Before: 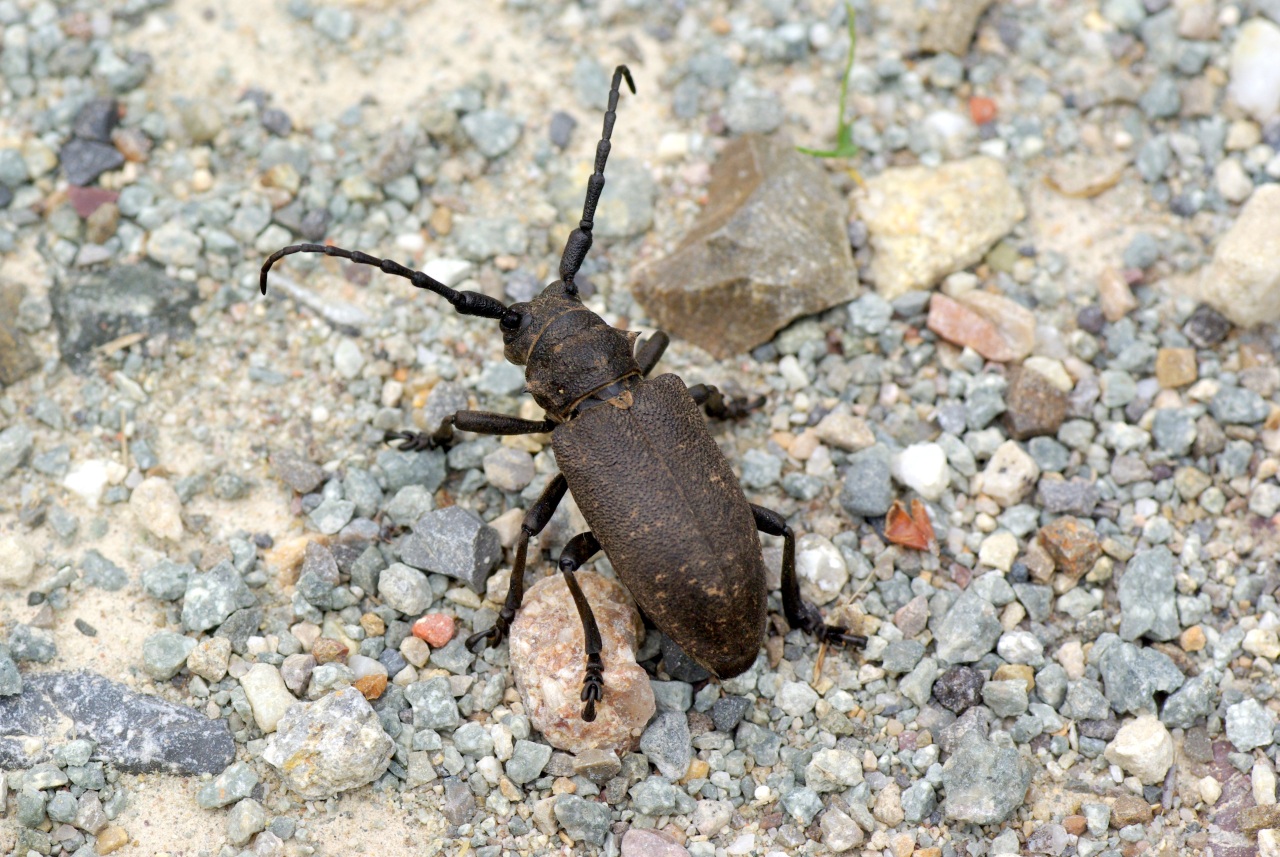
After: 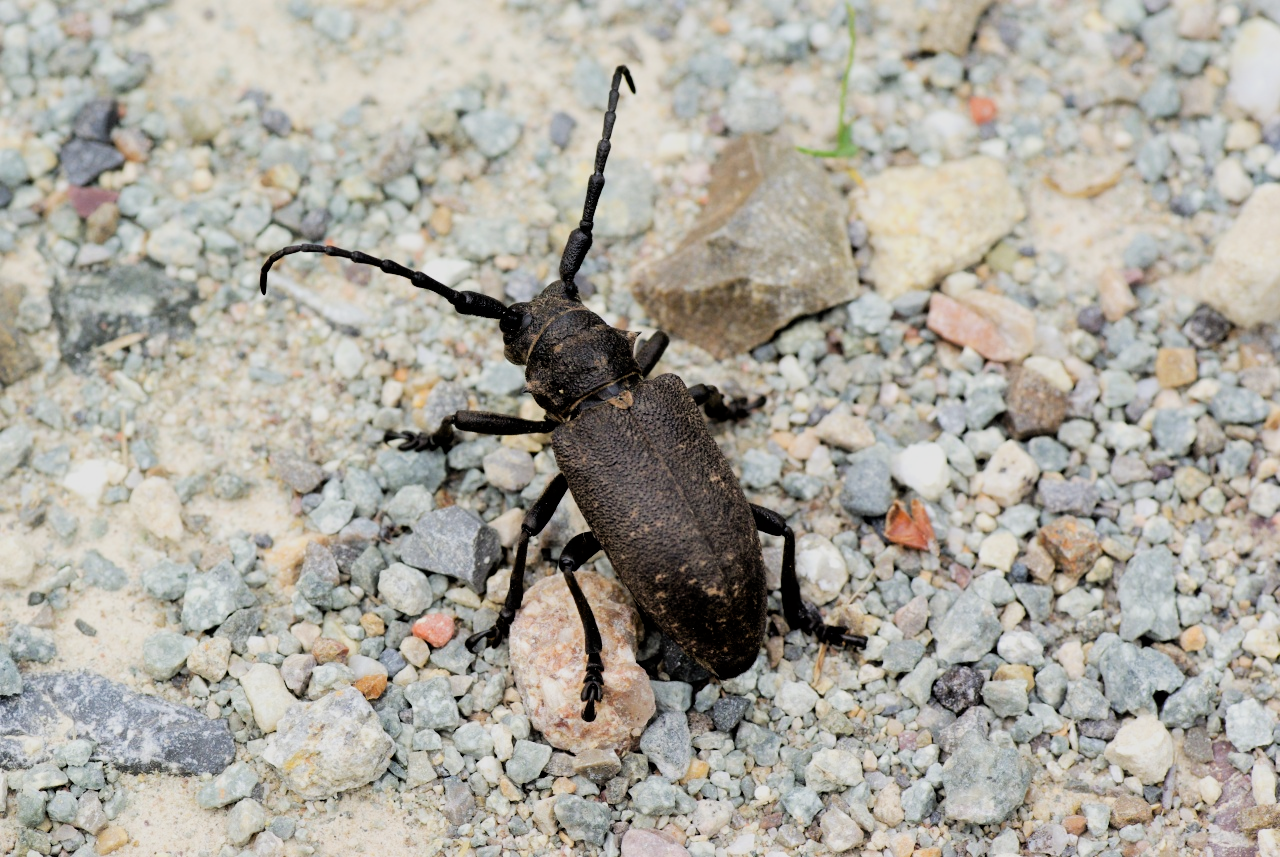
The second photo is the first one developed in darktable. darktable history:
tone equalizer: on, module defaults
filmic rgb: black relative exposure -5.05 EV, white relative exposure 3.98 EV, threshold 5.94 EV, hardness 2.89, contrast 1.299, highlights saturation mix -9.4%, enable highlight reconstruction true
